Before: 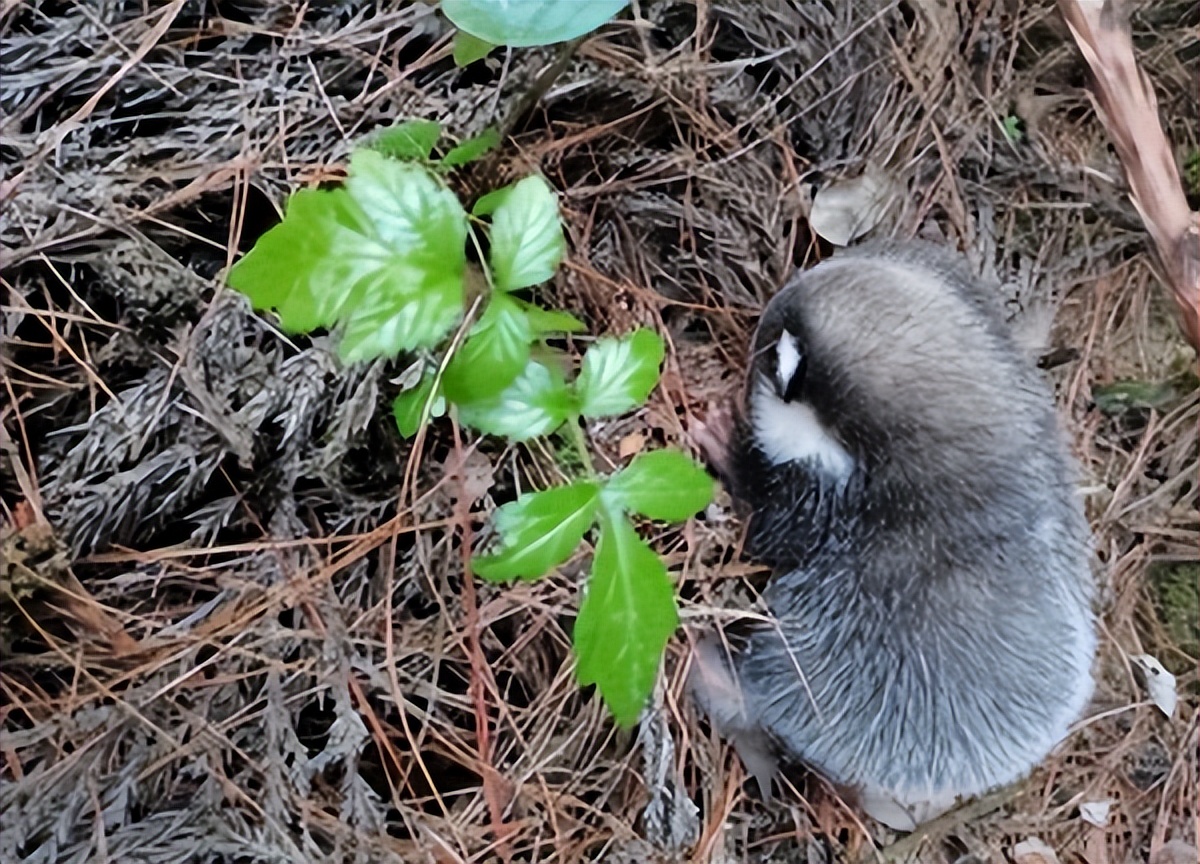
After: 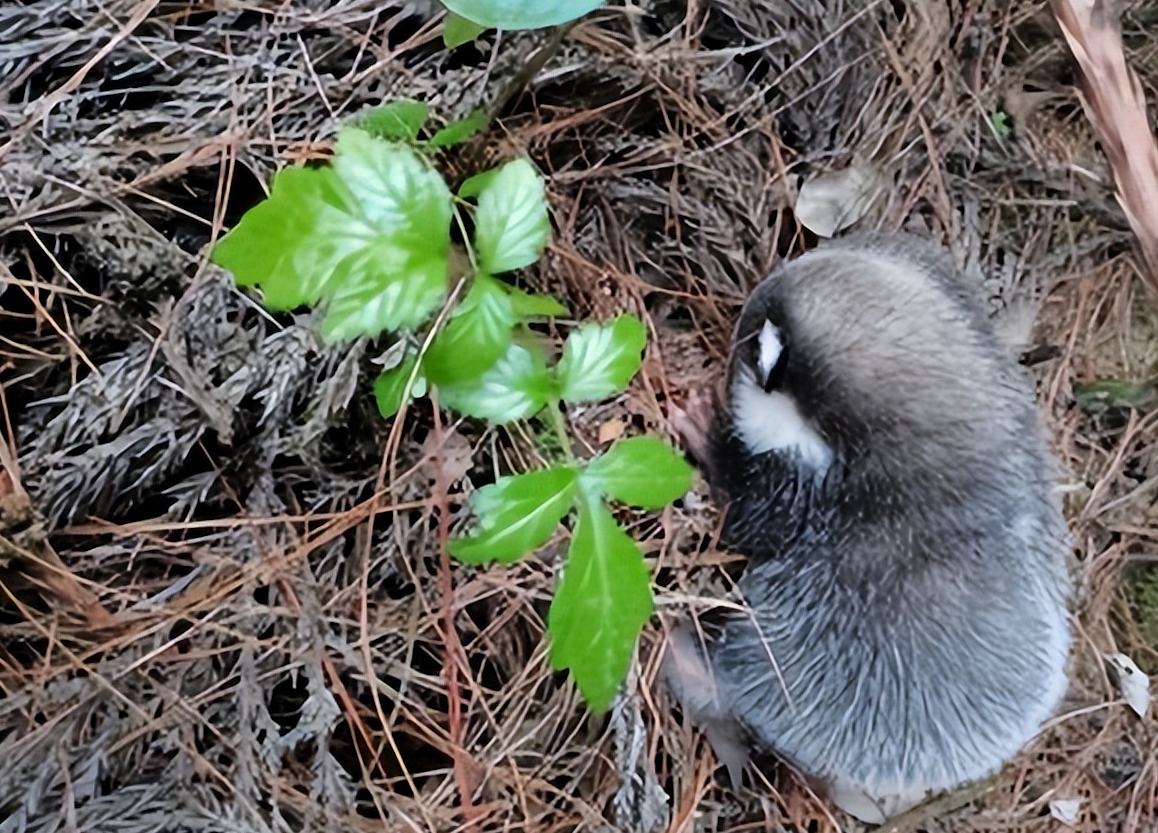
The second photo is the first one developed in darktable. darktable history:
crop and rotate: angle -1.5°
